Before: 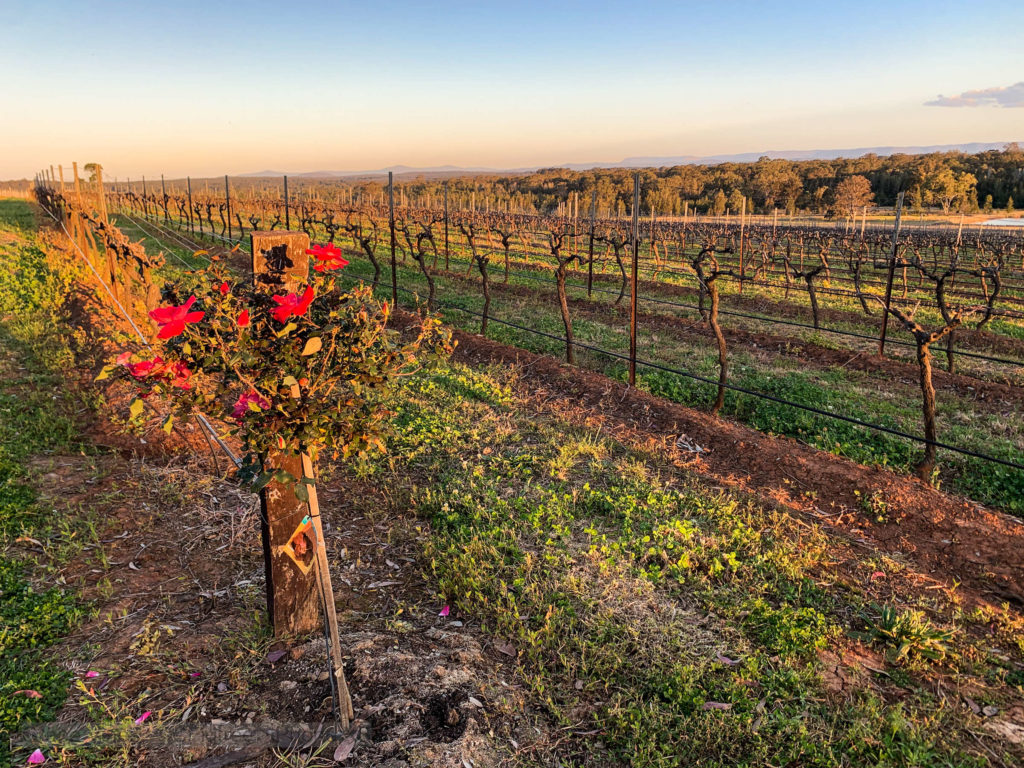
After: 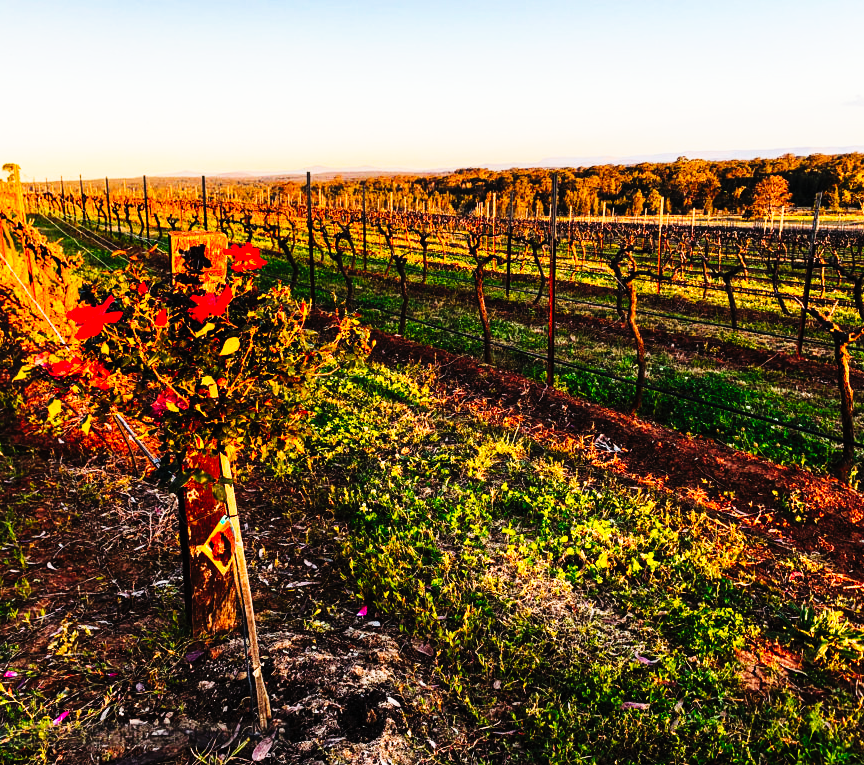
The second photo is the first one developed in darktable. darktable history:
tone curve: curves: ch0 [(0, 0) (0.003, 0.005) (0.011, 0.008) (0.025, 0.01) (0.044, 0.014) (0.069, 0.017) (0.1, 0.022) (0.136, 0.028) (0.177, 0.037) (0.224, 0.049) (0.277, 0.091) (0.335, 0.168) (0.399, 0.292) (0.468, 0.463) (0.543, 0.637) (0.623, 0.792) (0.709, 0.903) (0.801, 0.963) (0.898, 0.985) (1, 1)], preserve colors none
crop: left 8.026%, right 7.374%
